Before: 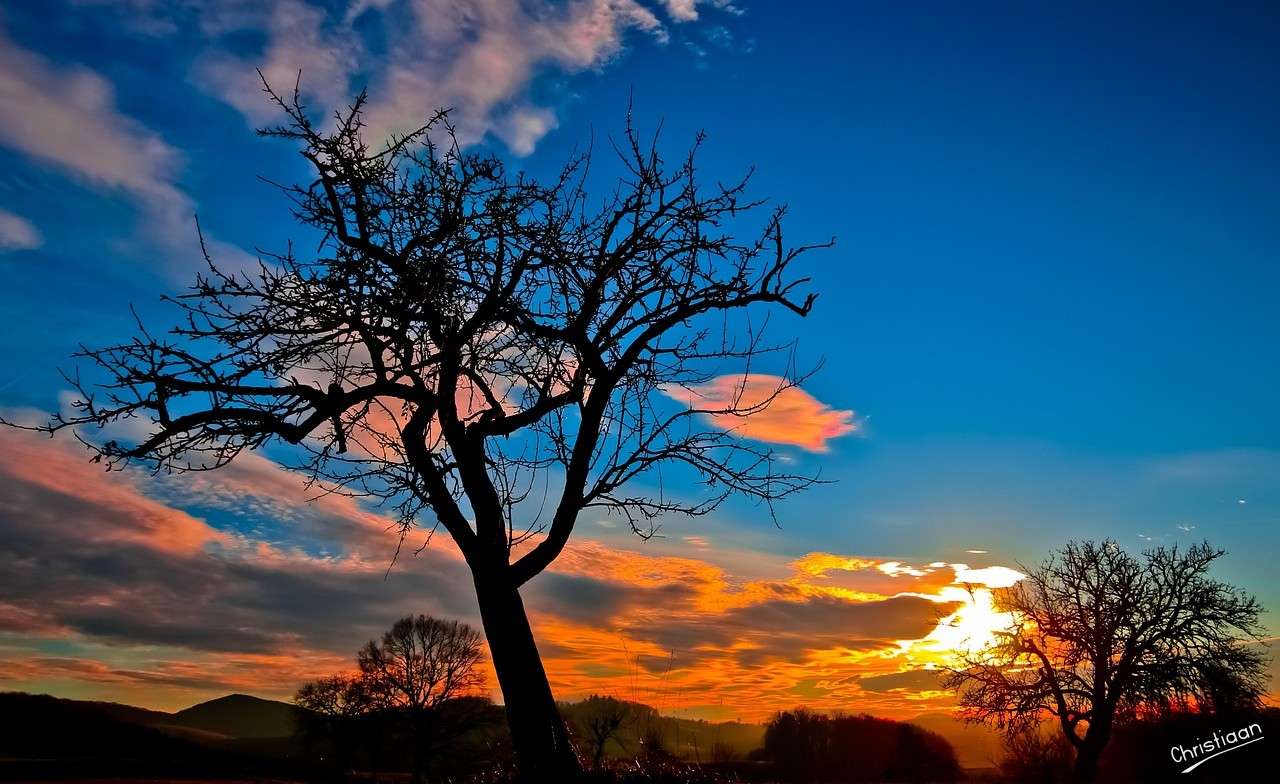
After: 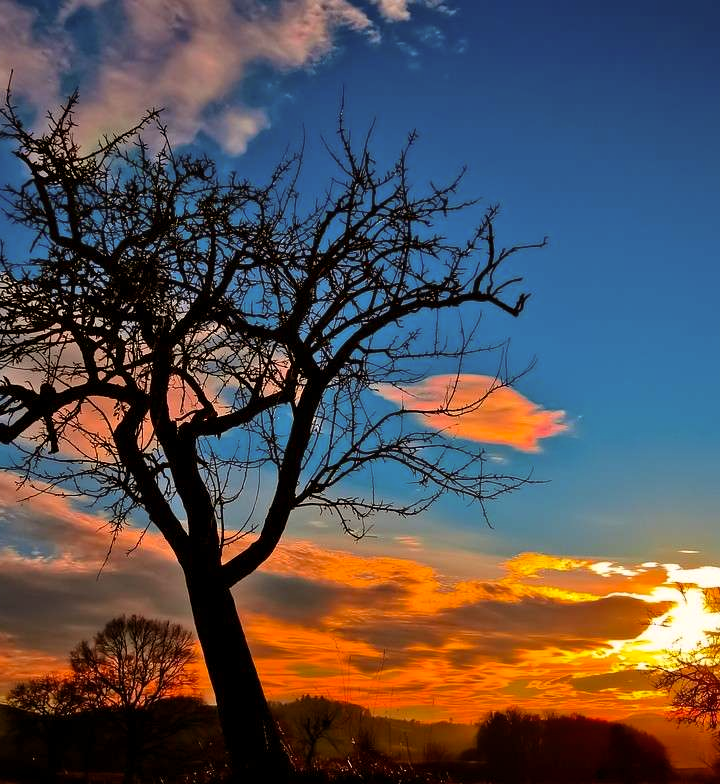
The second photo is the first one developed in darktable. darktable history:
crop and rotate: left 22.516%, right 21.234%
color balance rgb: shadows lift › chroma 4.41%, shadows lift › hue 27°, power › chroma 2.5%, power › hue 70°, highlights gain › chroma 1%, highlights gain › hue 27°, saturation formula JzAzBz (2021)
